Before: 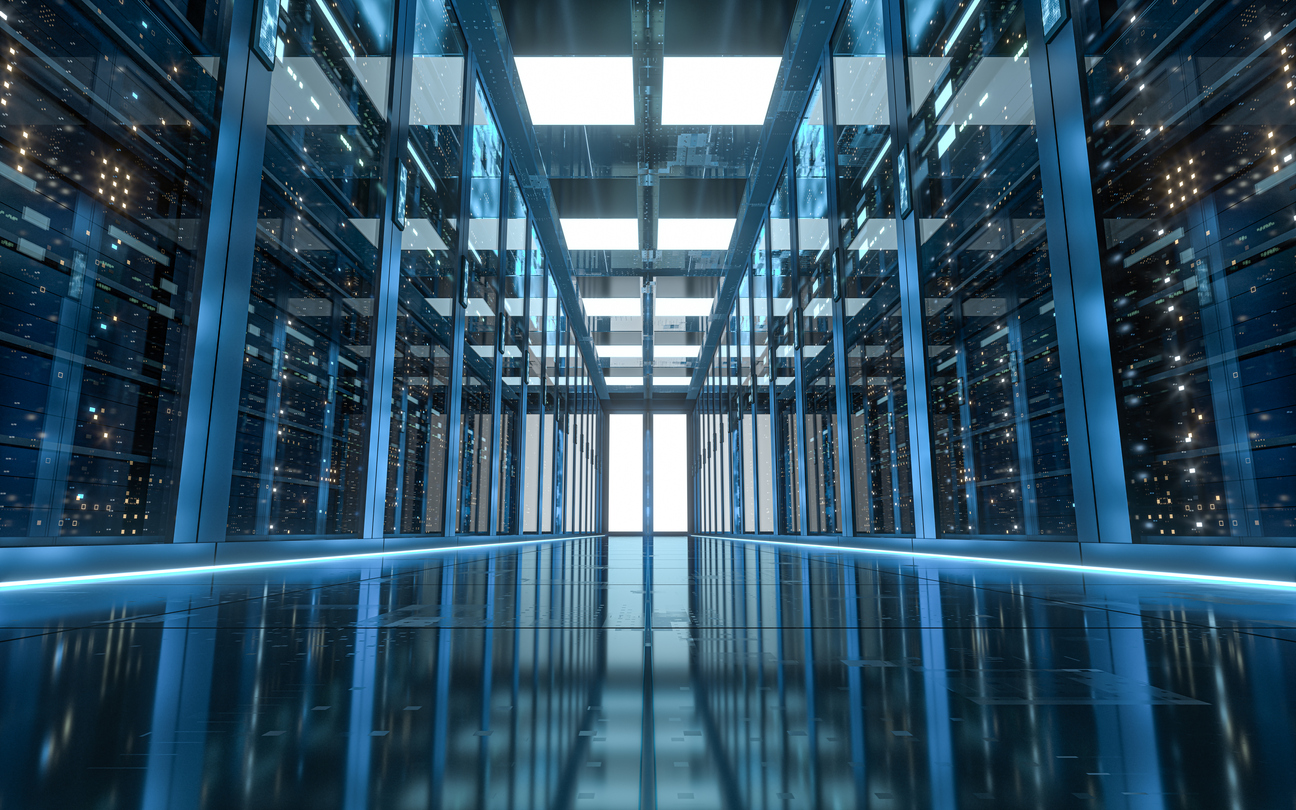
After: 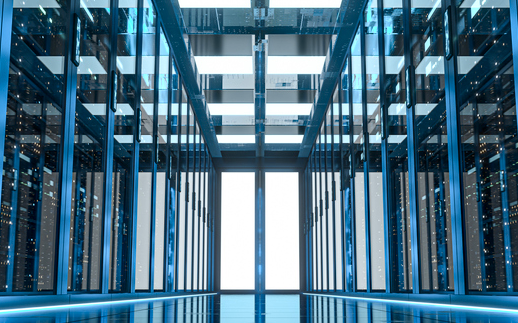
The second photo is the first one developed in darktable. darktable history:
crop: left 30%, top 30%, right 30%, bottom 30%
contrast brightness saturation: contrast 0.15, brightness -0.01, saturation 0.1
haze removal: compatibility mode true, adaptive false
